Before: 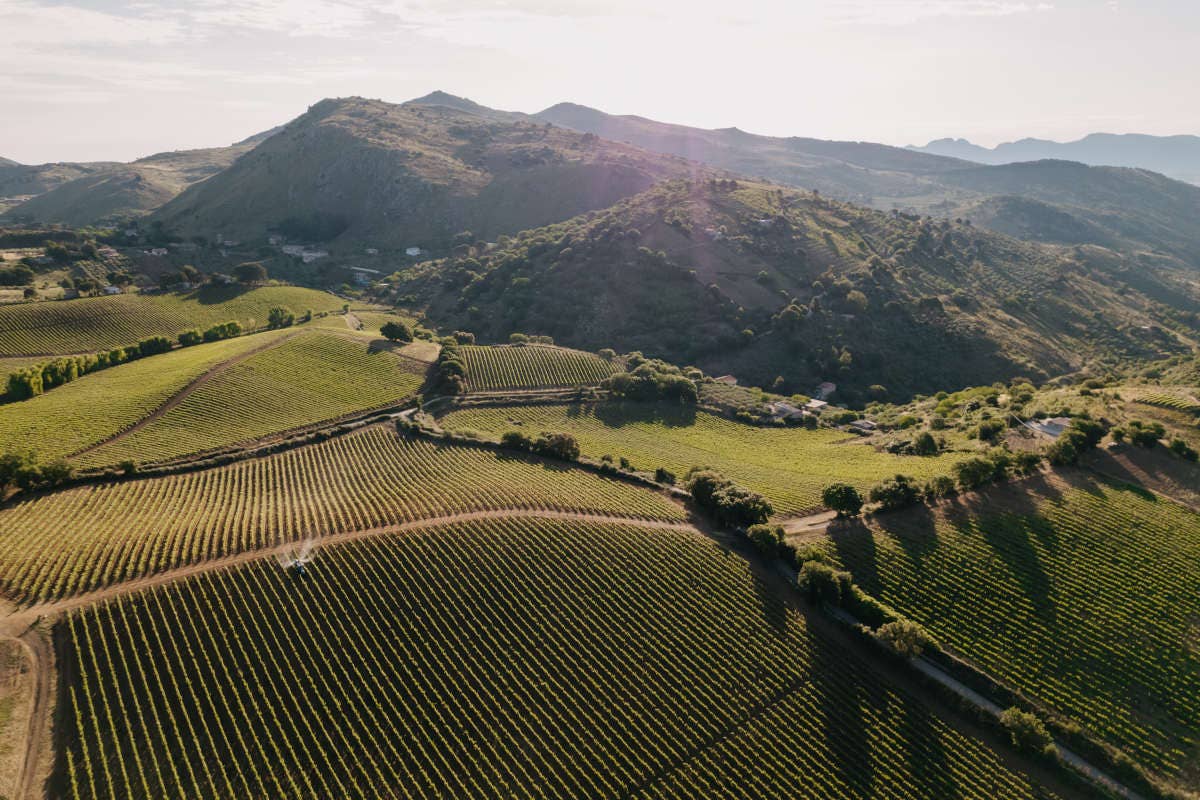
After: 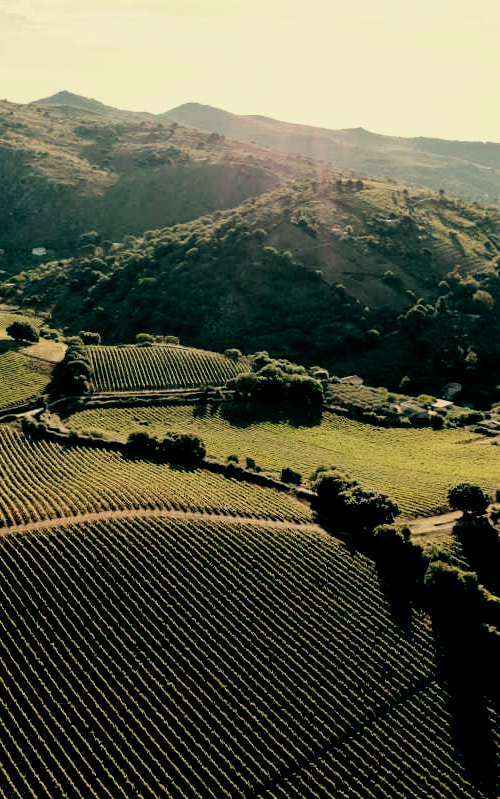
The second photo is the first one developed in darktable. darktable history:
crop: left 31.229%, right 27.105%
color balance: mode lift, gamma, gain (sRGB), lift [1, 0.69, 1, 1], gamma [1, 1.482, 1, 1], gain [1, 1, 1, 0.802]
filmic rgb: black relative exposure -4 EV, white relative exposure 3 EV, hardness 3.02, contrast 1.5
